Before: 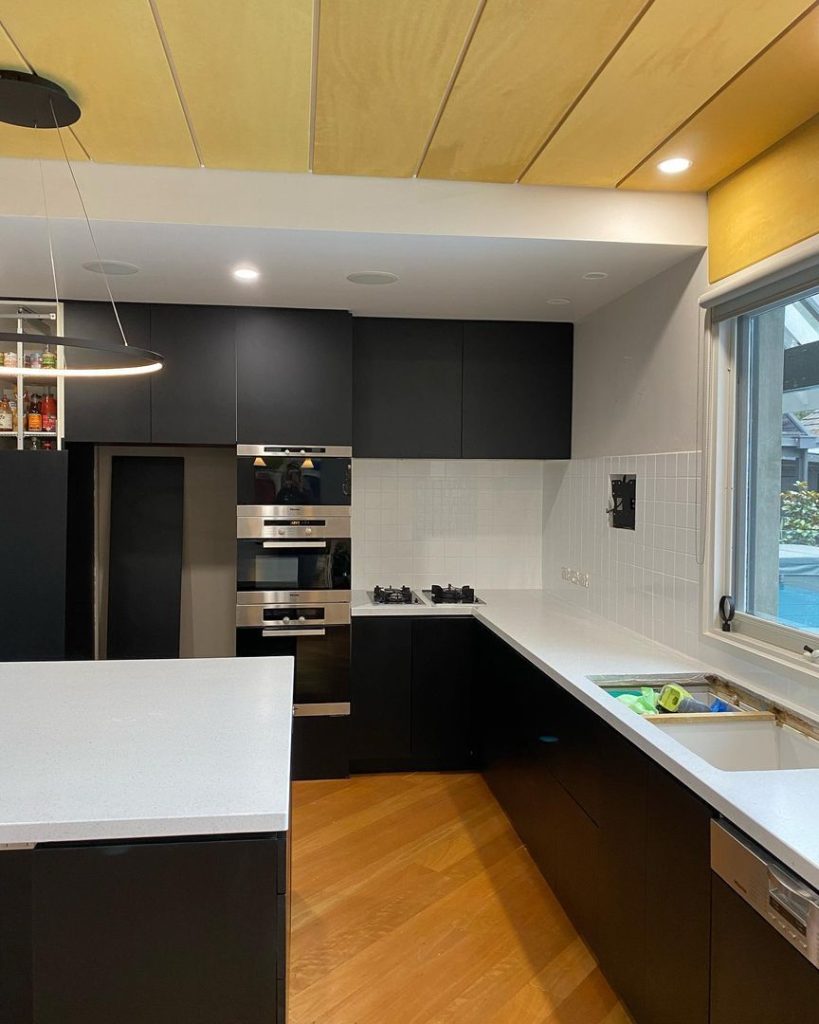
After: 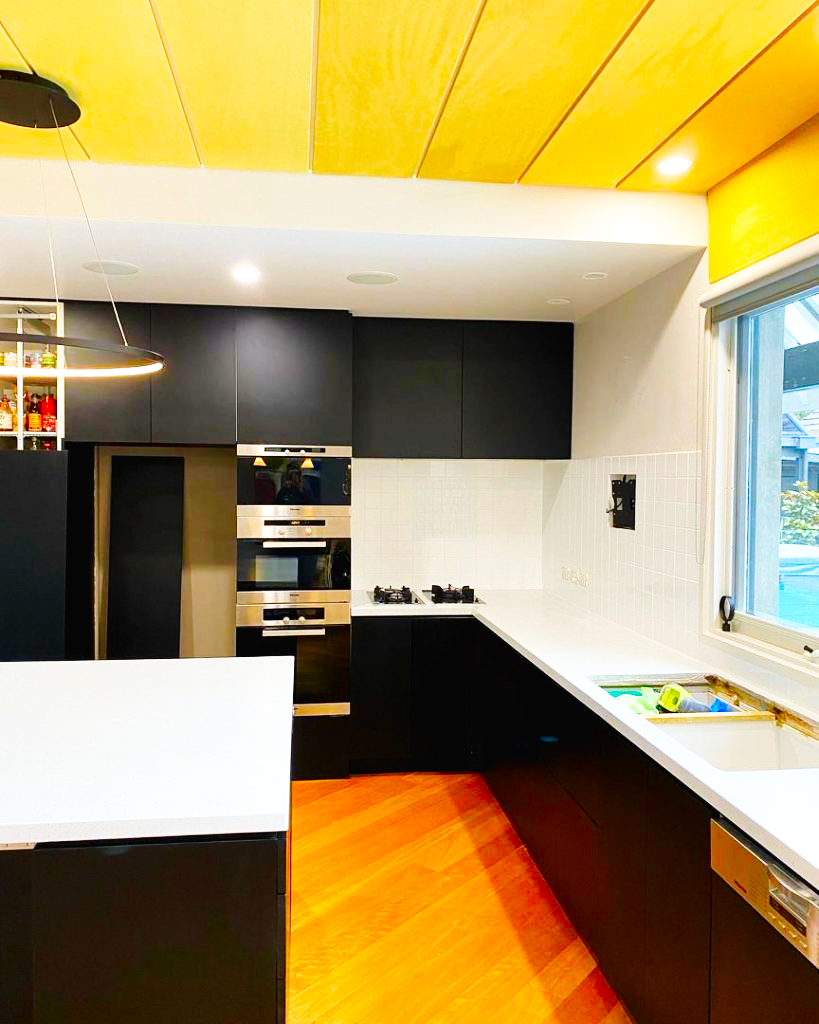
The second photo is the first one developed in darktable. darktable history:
color contrast: green-magenta contrast 1.55, blue-yellow contrast 1.83
base curve: curves: ch0 [(0, 0.003) (0.001, 0.002) (0.006, 0.004) (0.02, 0.022) (0.048, 0.086) (0.094, 0.234) (0.162, 0.431) (0.258, 0.629) (0.385, 0.8) (0.548, 0.918) (0.751, 0.988) (1, 1)], preserve colors none
